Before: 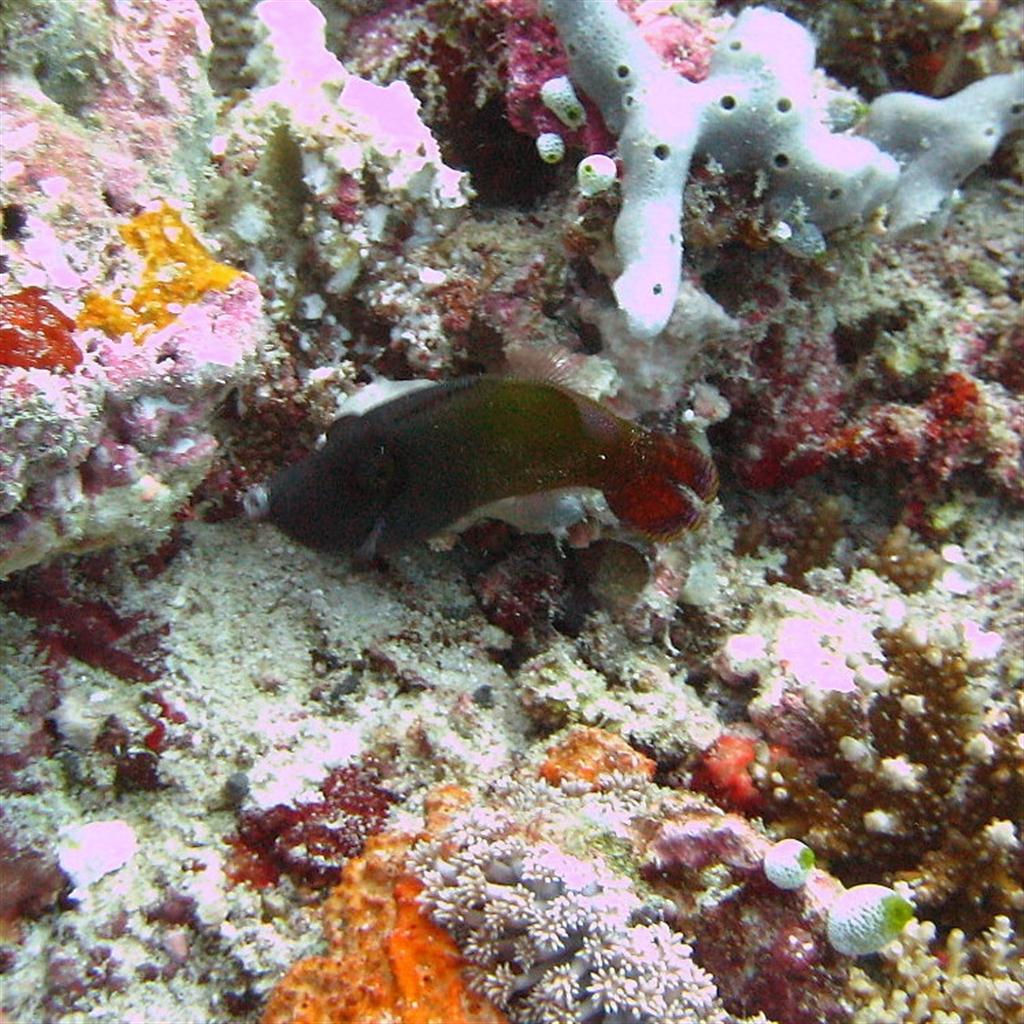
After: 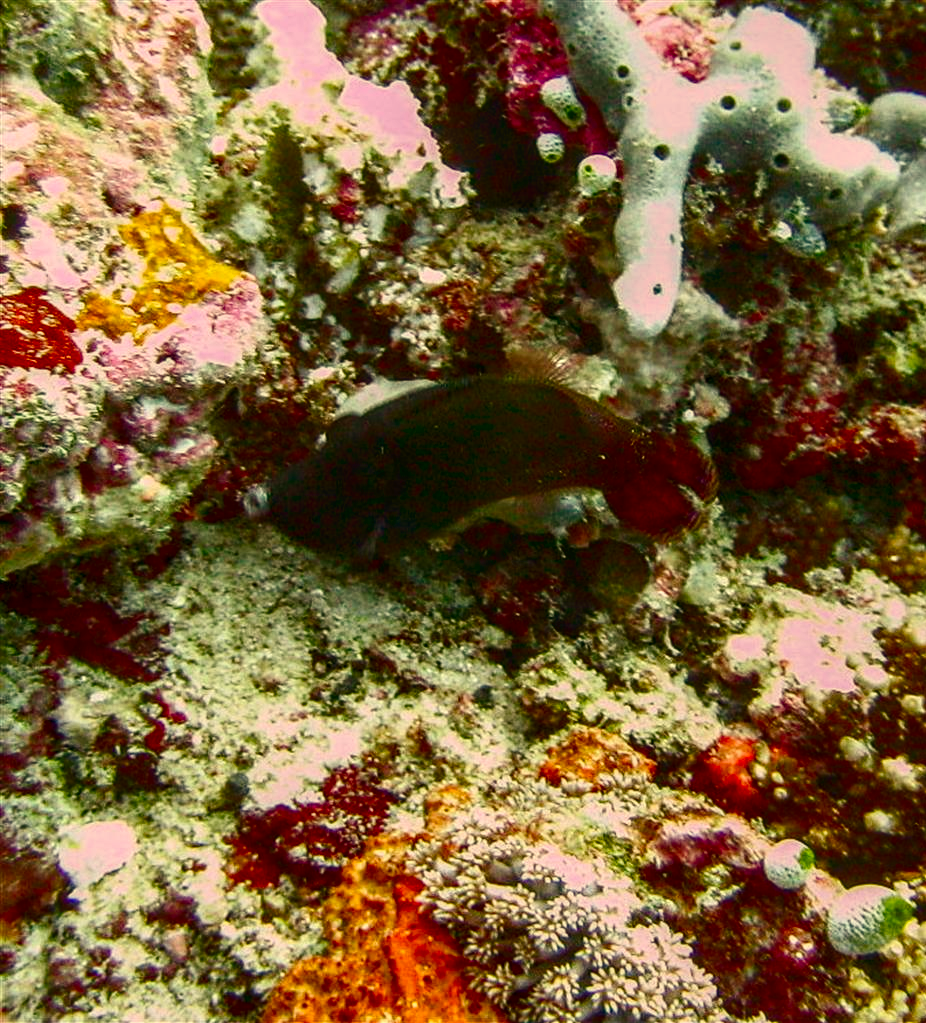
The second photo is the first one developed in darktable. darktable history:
local contrast: highlights 5%, shadows 6%, detail 134%
color correction: highlights a* 0.177, highlights b* 29.45, shadows a* -0.163, shadows b* 21.26
color balance rgb: shadows lift › chroma 1.044%, shadows lift › hue 216.99°, highlights gain › chroma 0.108%, highlights gain › hue 330.74°, global offset › chroma 0.136%, global offset › hue 253.22°, linear chroma grading › shadows 9.897%, linear chroma grading › highlights 10.096%, linear chroma grading › global chroma 15.635%, linear chroma grading › mid-tones 14.775%, perceptual saturation grading › global saturation 0.836%, perceptual saturation grading › highlights -33.287%, perceptual saturation grading › mid-tones 14.984%, perceptual saturation grading › shadows 48.787%
crop: right 9.52%, bottom 0.048%
contrast brightness saturation: contrast 0.191, brightness -0.235, saturation 0.109
